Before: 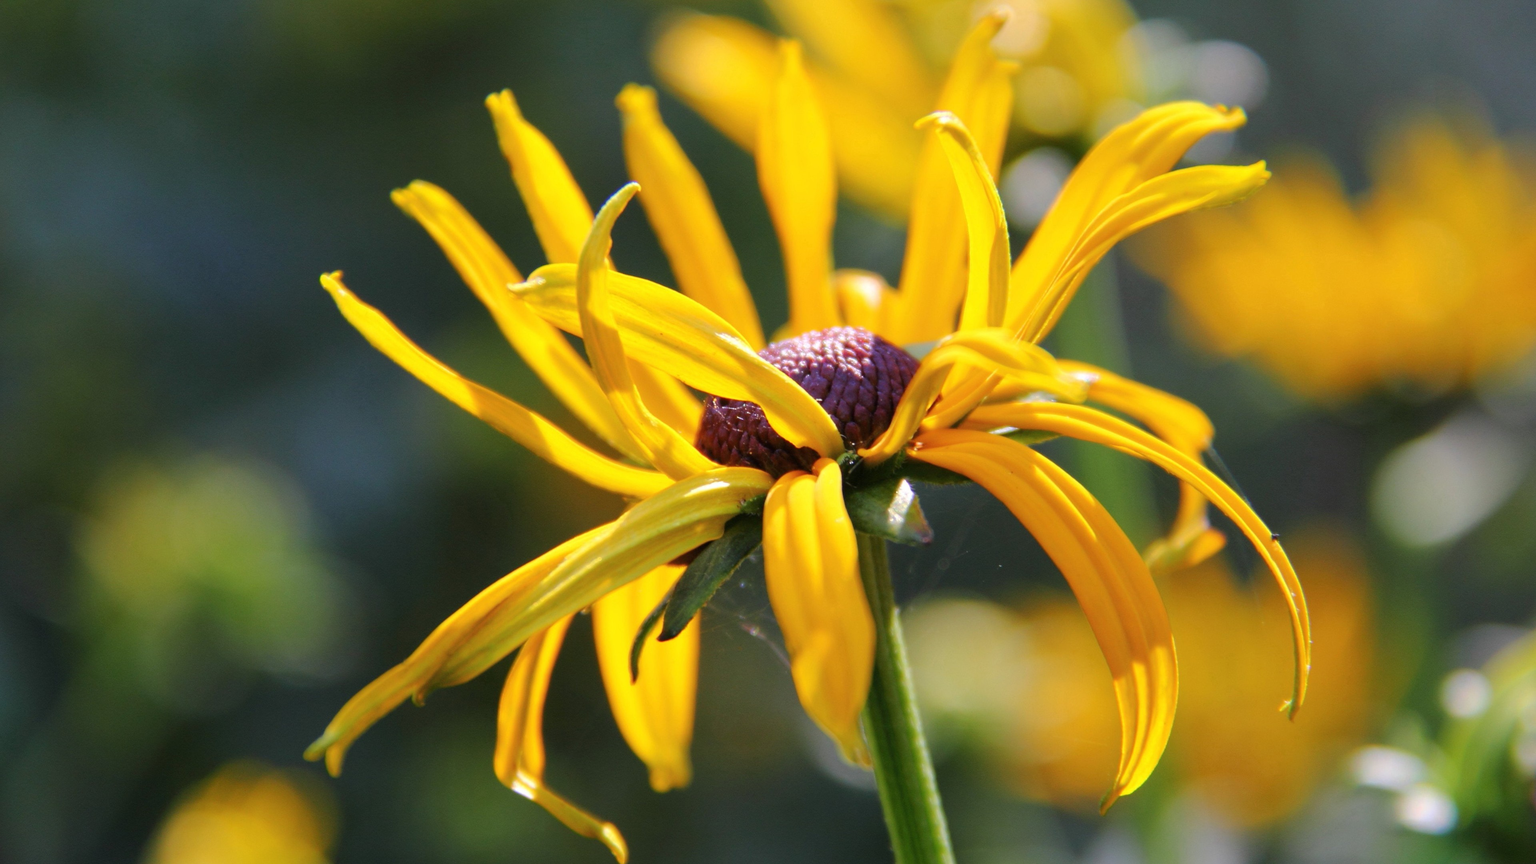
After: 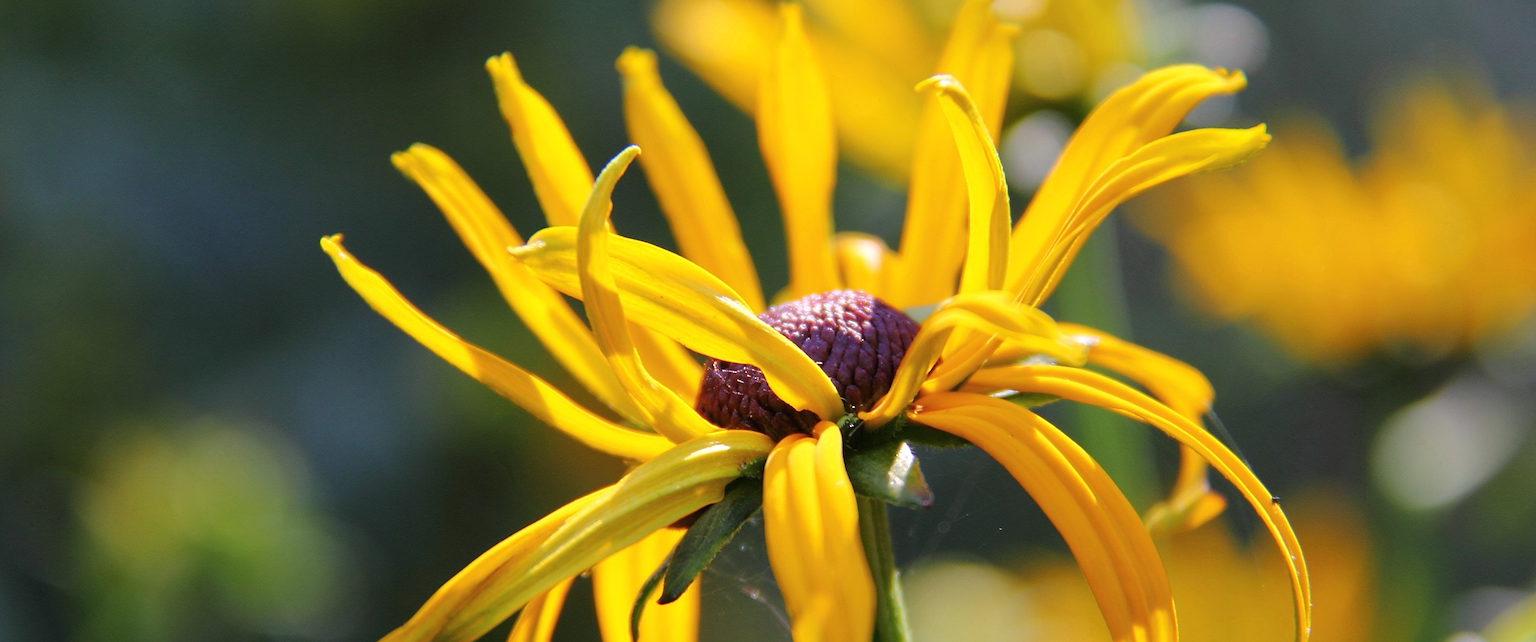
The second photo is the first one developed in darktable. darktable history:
crop: top 4.308%, bottom 21.346%
sharpen: on, module defaults
